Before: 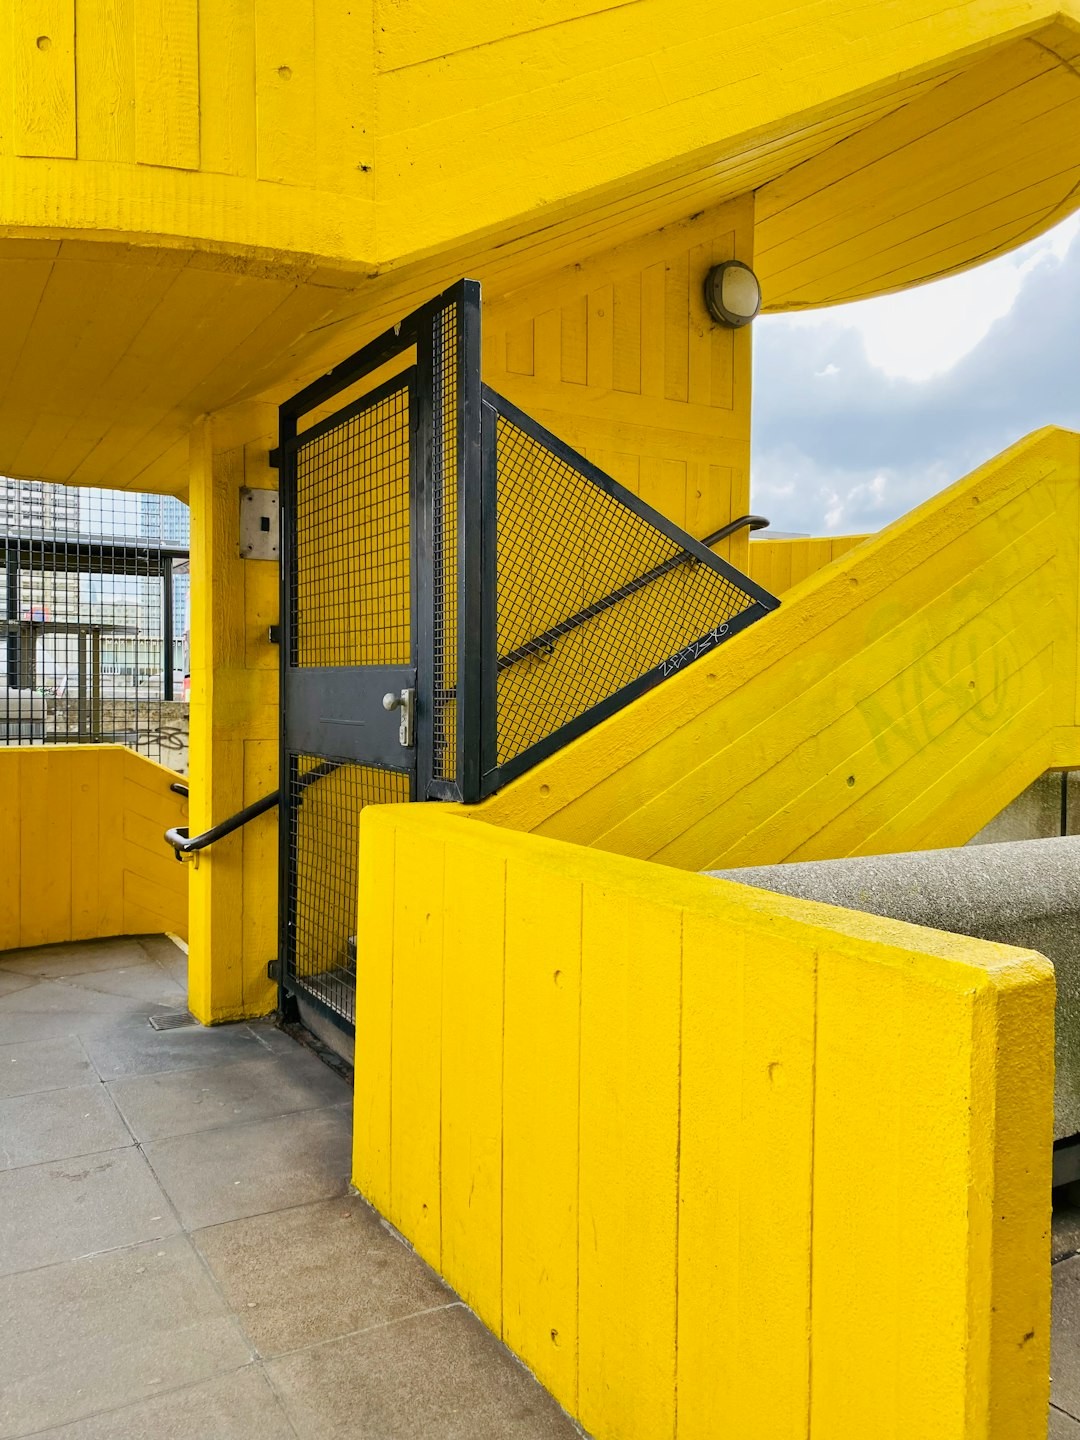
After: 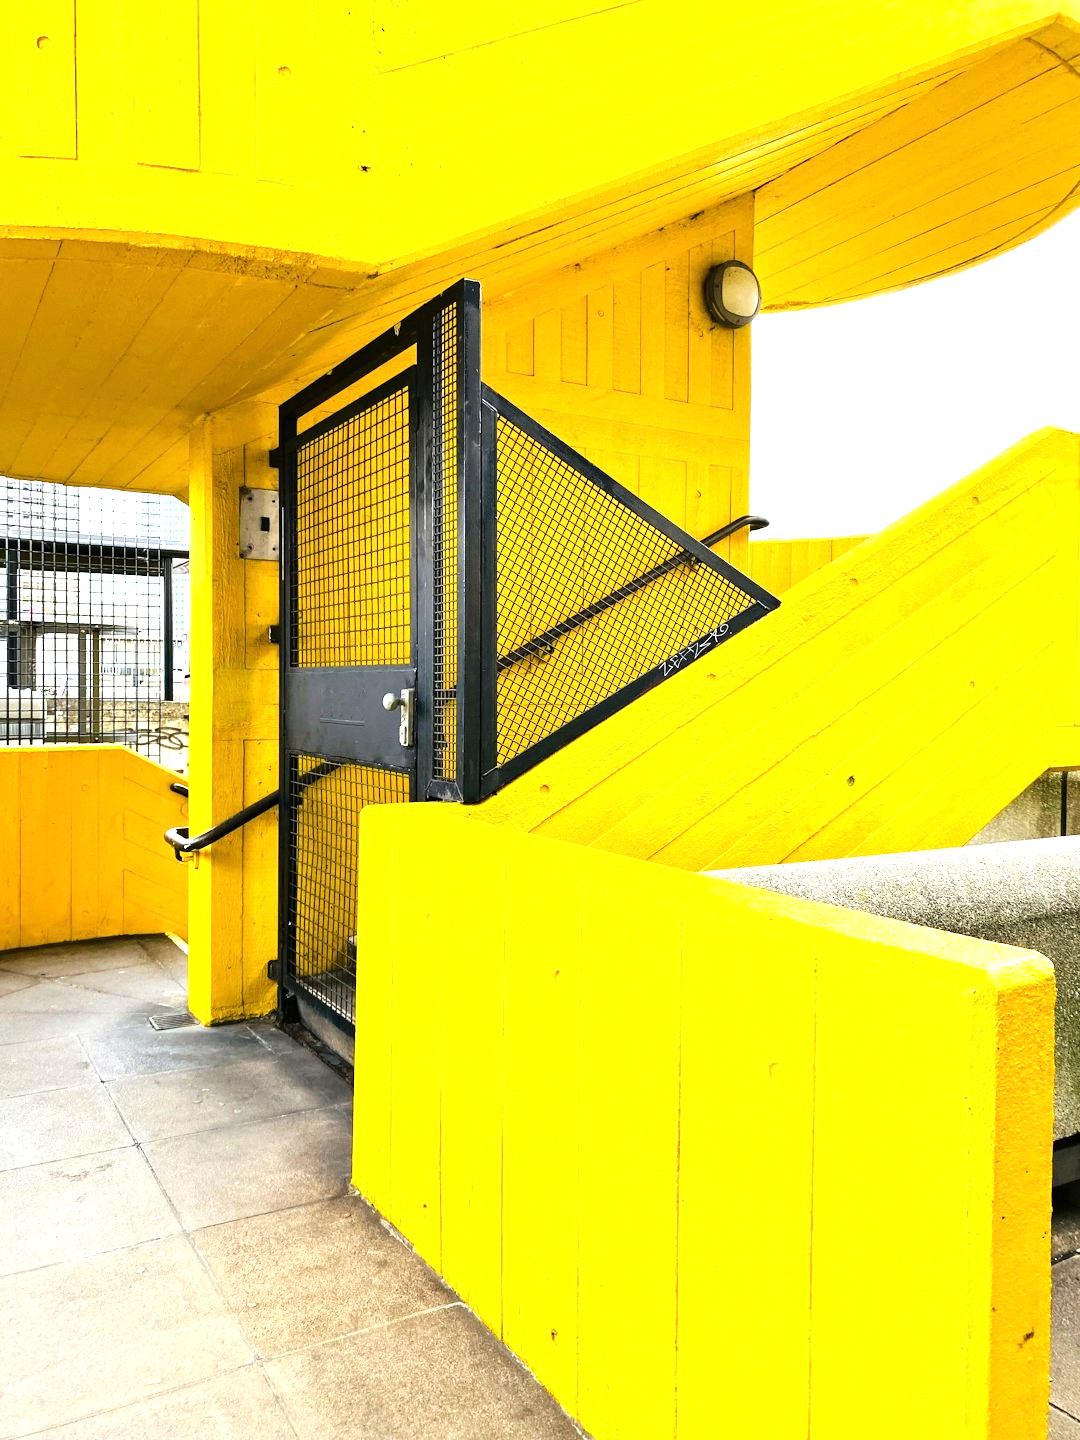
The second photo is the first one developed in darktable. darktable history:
tone equalizer: -8 EV -0.75 EV, -7 EV -0.7 EV, -6 EV -0.6 EV, -5 EV -0.4 EV, -3 EV 0.4 EV, -2 EV 0.6 EV, -1 EV 0.7 EV, +0 EV 0.75 EV, edges refinement/feathering 500, mask exposure compensation -1.57 EV, preserve details no
rotate and perspective: crop left 0, crop top 0
exposure: black level correction 0, exposure 0.6 EV, compensate exposure bias true, compensate highlight preservation false
